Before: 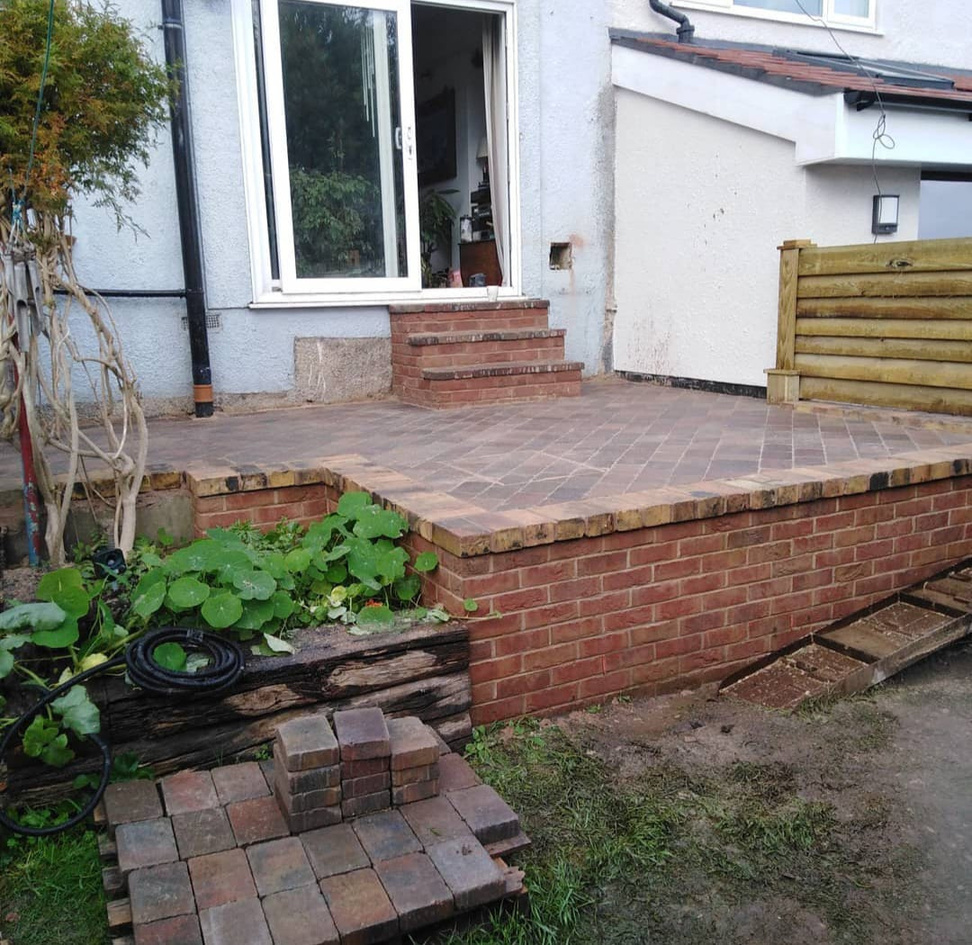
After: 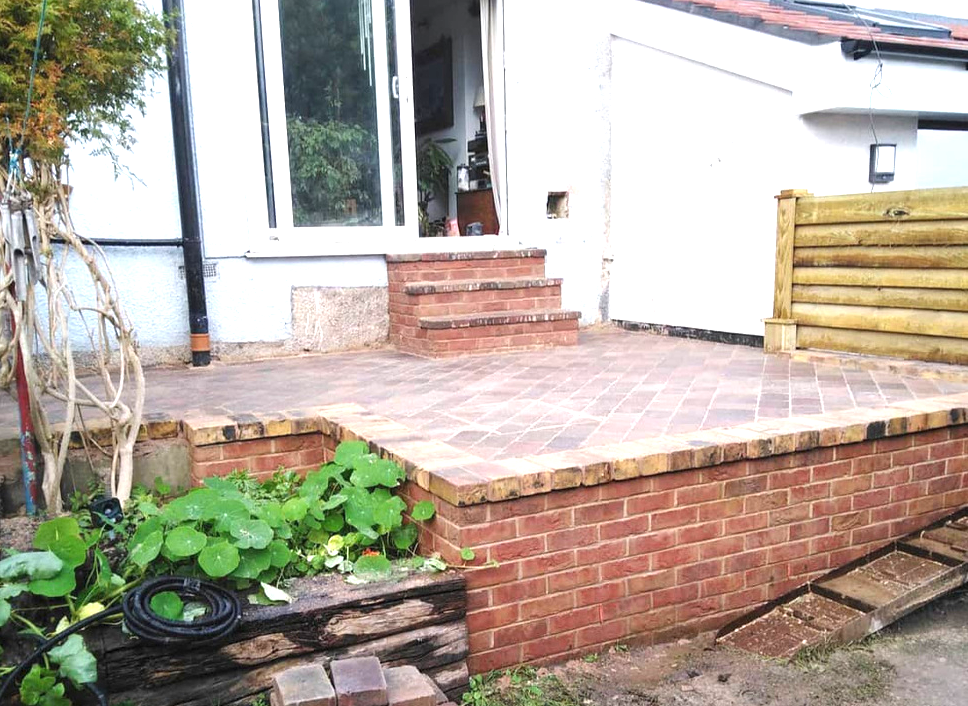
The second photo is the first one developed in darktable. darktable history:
exposure: black level correction 0, exposure 1.2 EV, compensate highlight preservation false
crop: left 0.387%, top 5.469%, bottom 19.809%
